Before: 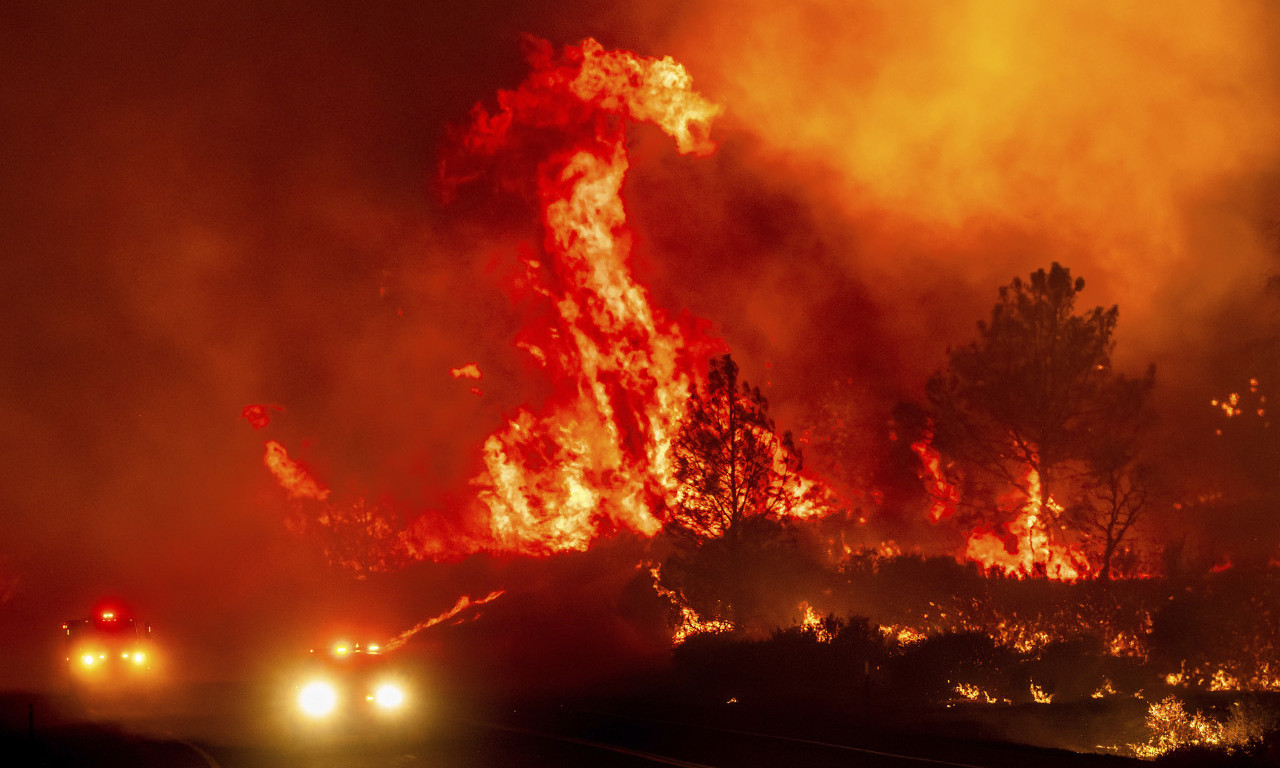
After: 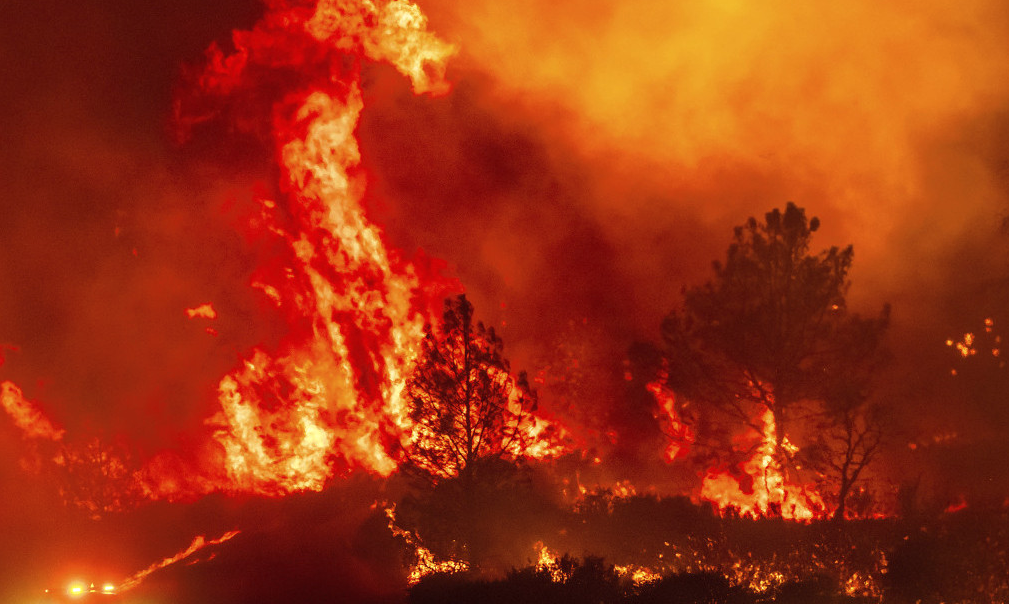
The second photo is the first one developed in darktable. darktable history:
crop and rotate: left 20.74%, top 7.912%, right 0.375%, bottom 13.378%
exposure: black level correction -0.001, exposure 0.08 EV, compensate highlight preservation false
